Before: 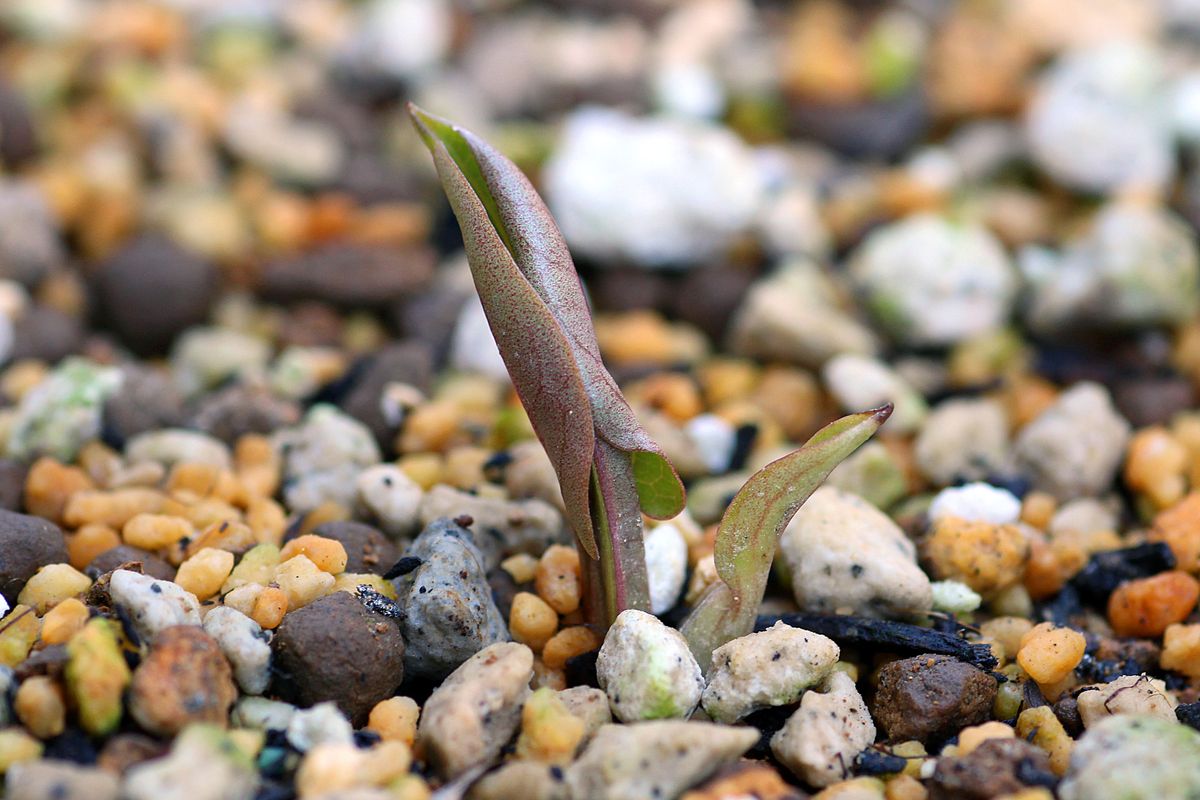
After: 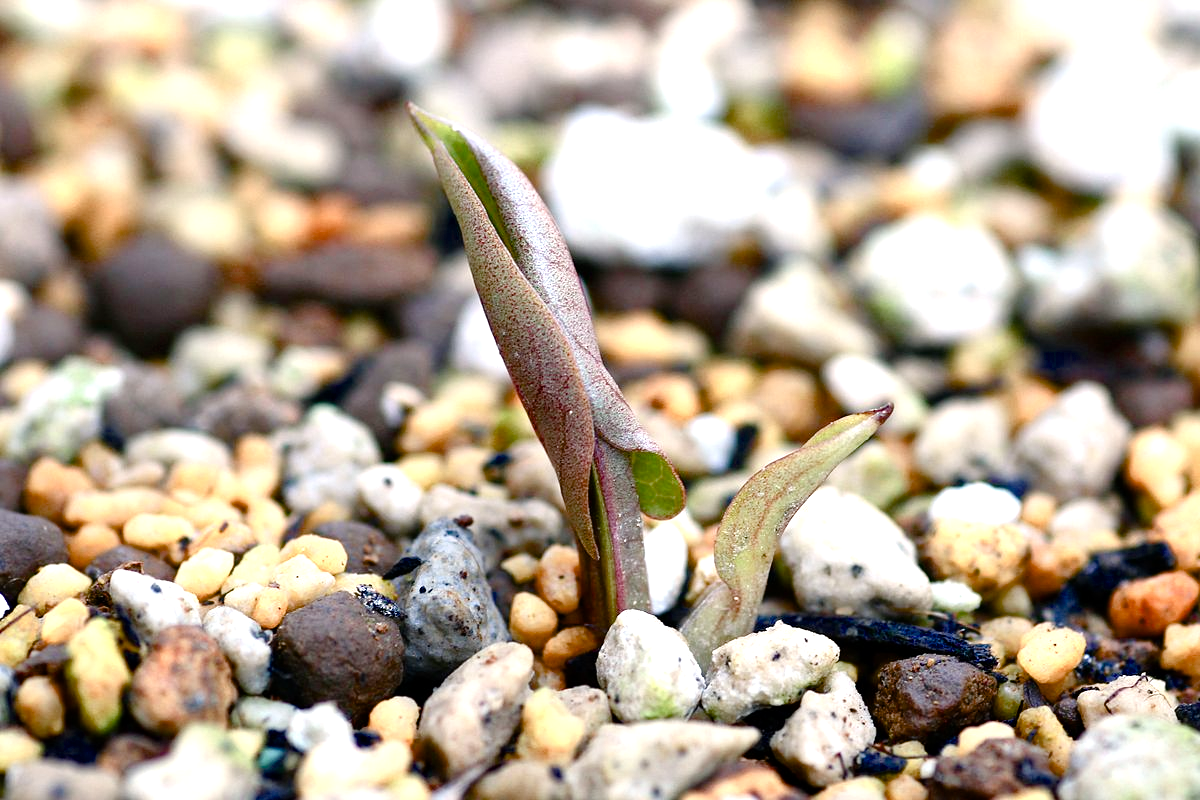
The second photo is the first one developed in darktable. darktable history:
color balance rgb: perceptual saturation grading › global saturation 20%, perceptual saturation grading › highlights -50.52%, perceptual saturation grading › shadows 30.504%, saturation formula JzAzBz (2021)
tone equalizer: -8 EV -0.722 EV, -7 EV -0.728 EV, -6 EV -0.613 EV, -5 EV -0.398 EV, -3 EV 0.37 EV, -2 EV 0.6 EV, -1 EV 0.677 EV, +0 EV 0.775 EV
